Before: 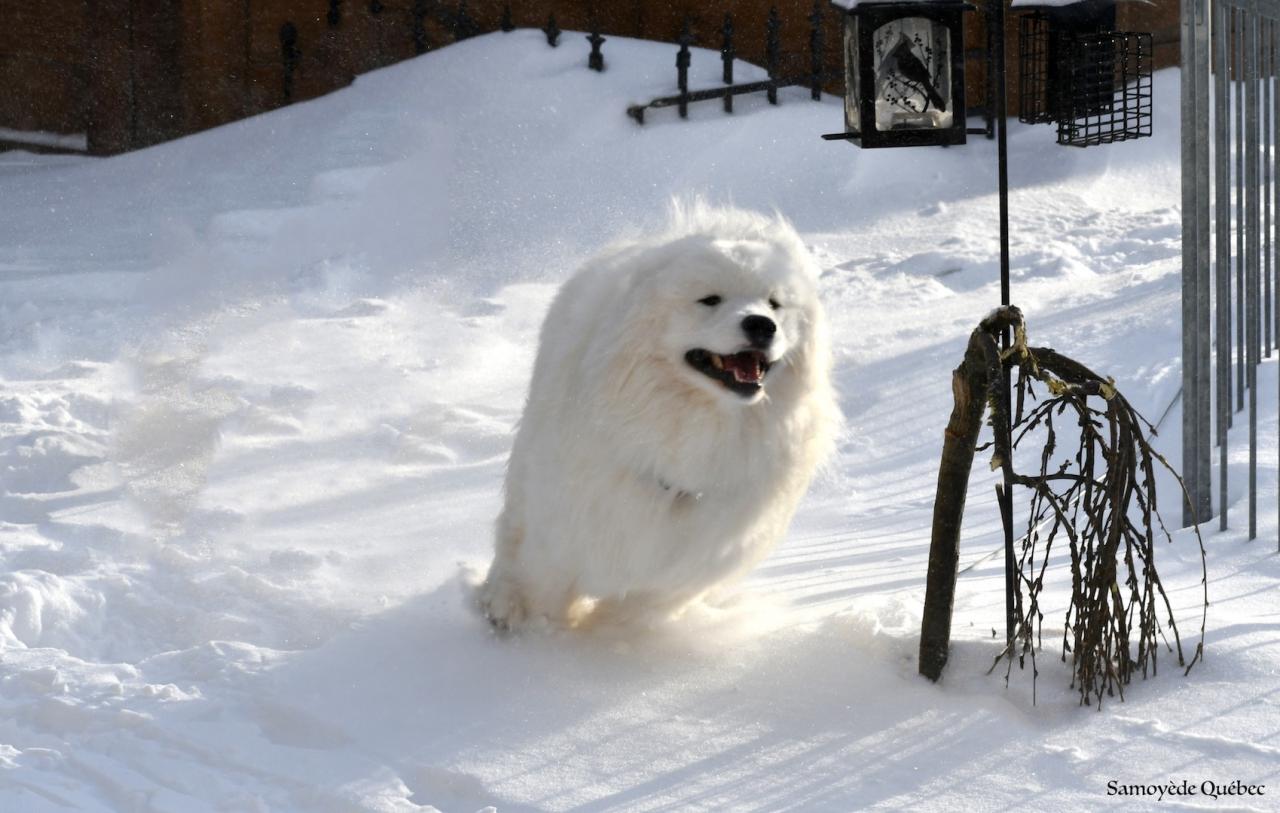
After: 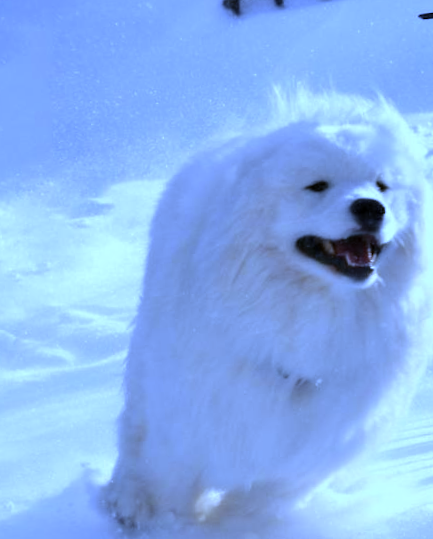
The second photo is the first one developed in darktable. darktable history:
rotate and perspective: rotation -3.52°, crop left 0.036, crop right 0.964, crop top 0.081, crop bottom 0.919
white balance: red 0.766, blue 1.537
crop and rotate: left 29.476%, top 10.214%, right 35.32%, bottom 17.333%
